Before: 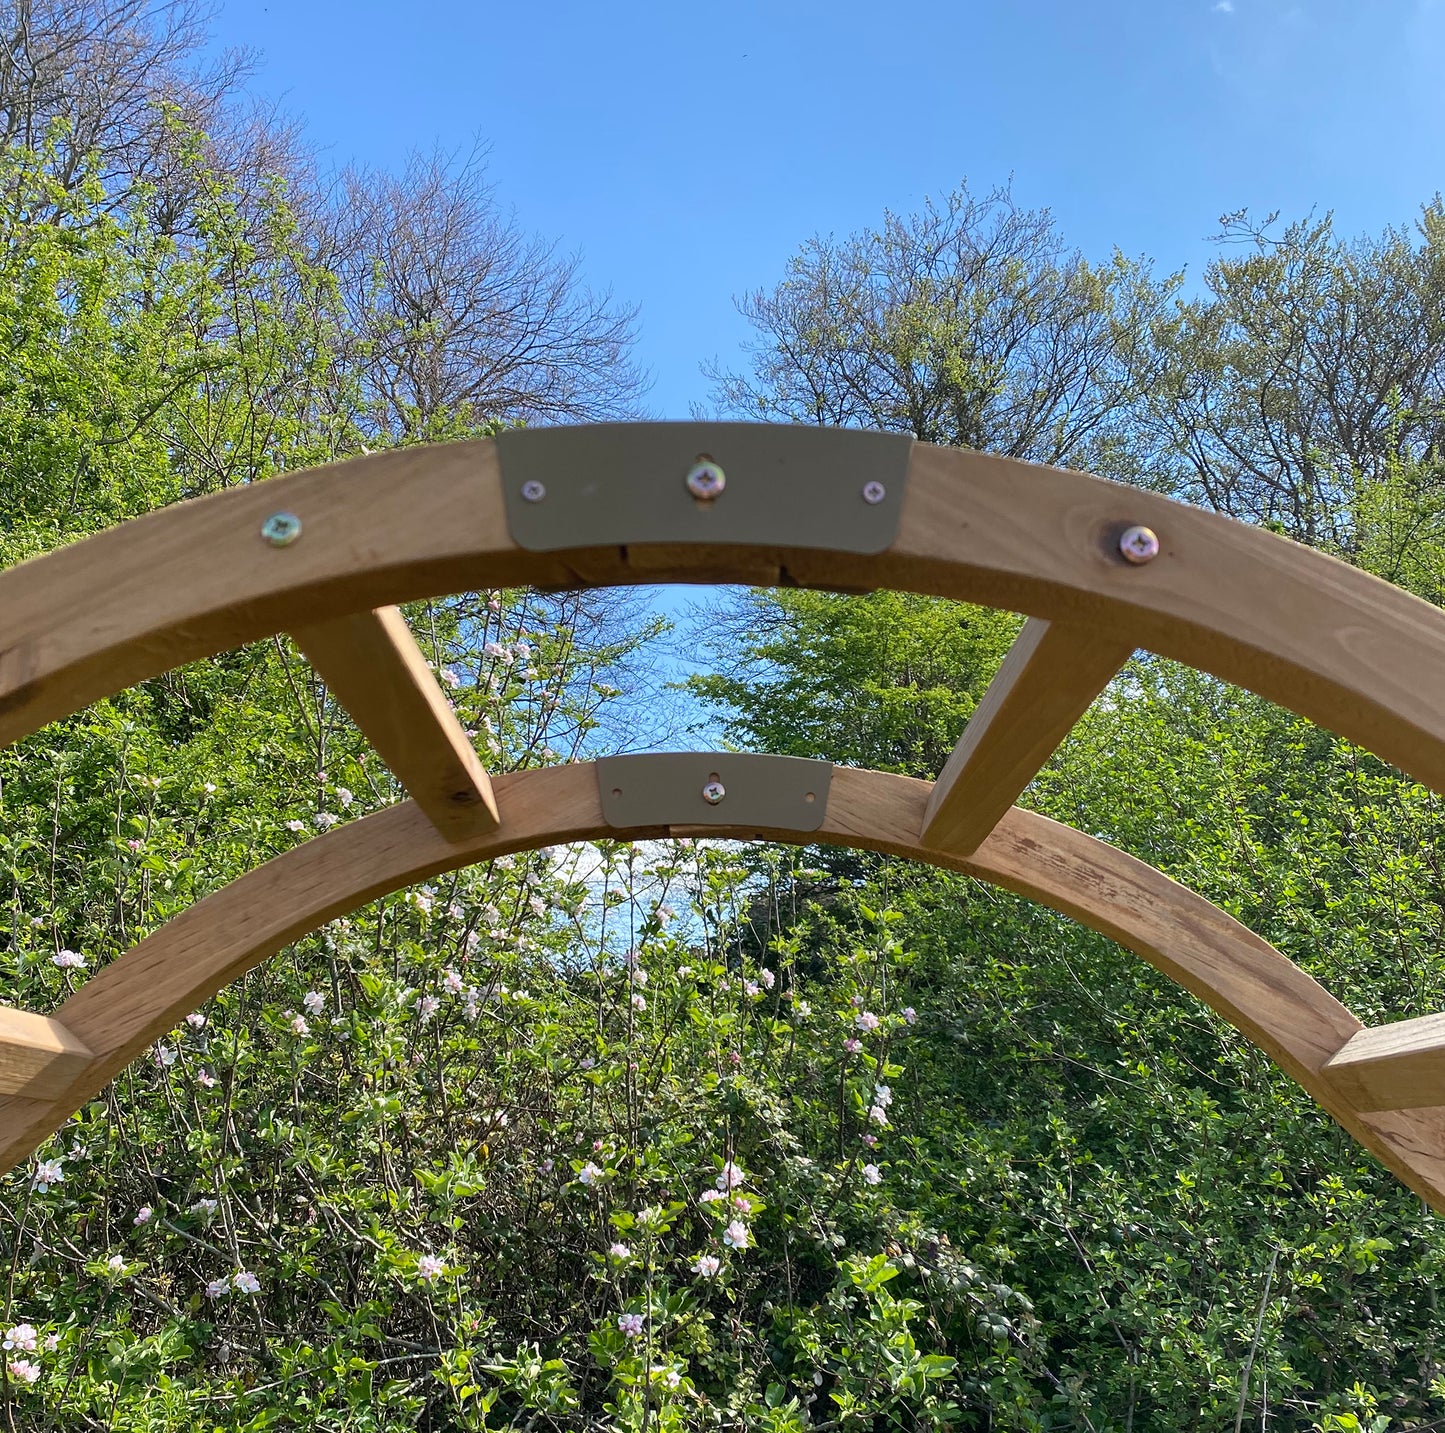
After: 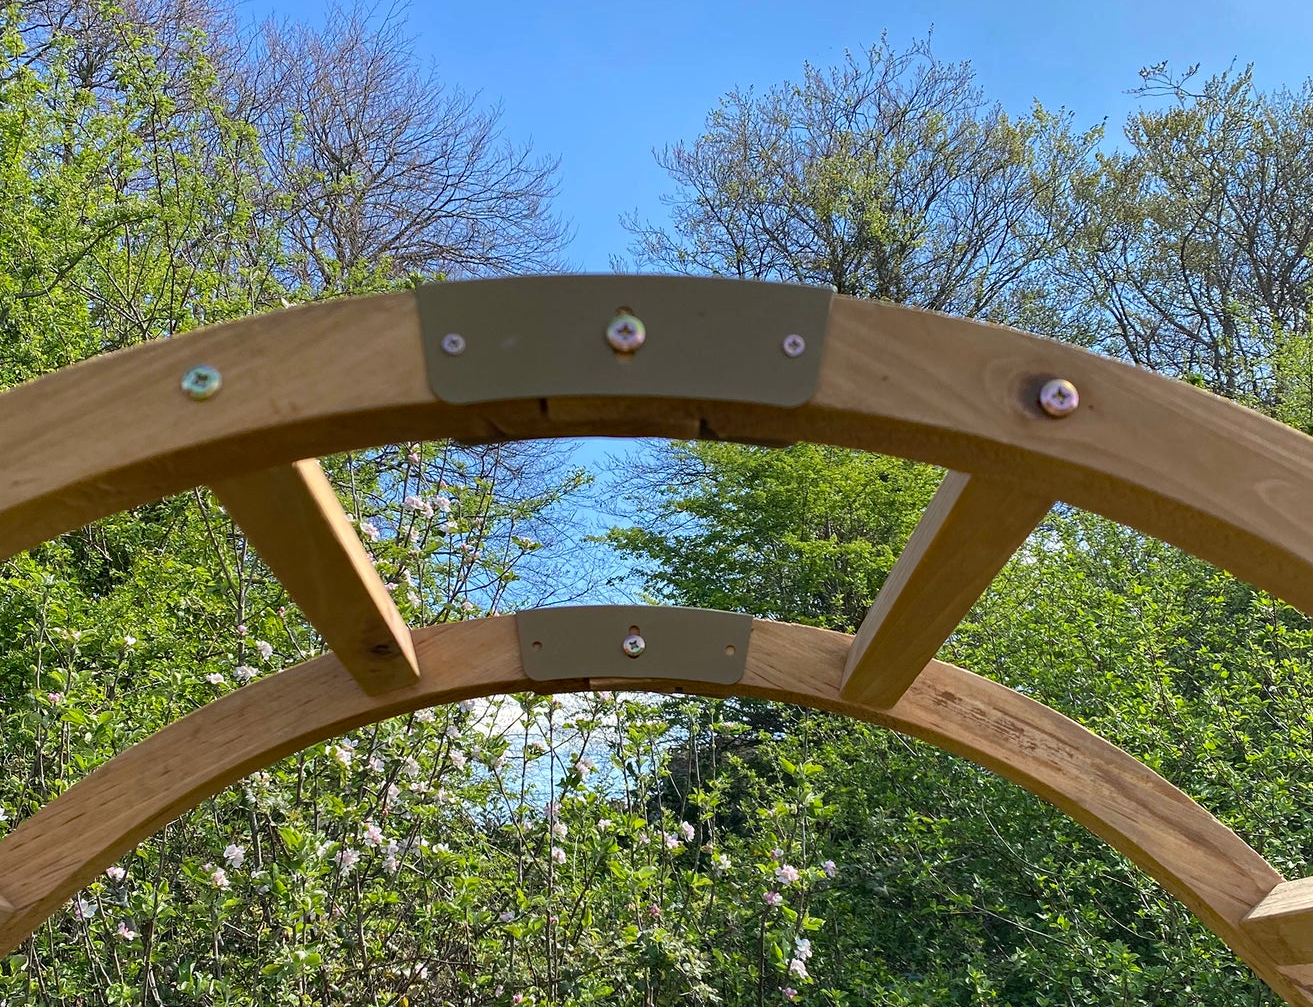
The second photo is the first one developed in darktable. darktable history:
crop: left 5.596%, top 10.314%, right 3.534%, bottom 19.395%
haze removal: strength 0.29, distance 0.25, compatibility mode true, adaptive false
